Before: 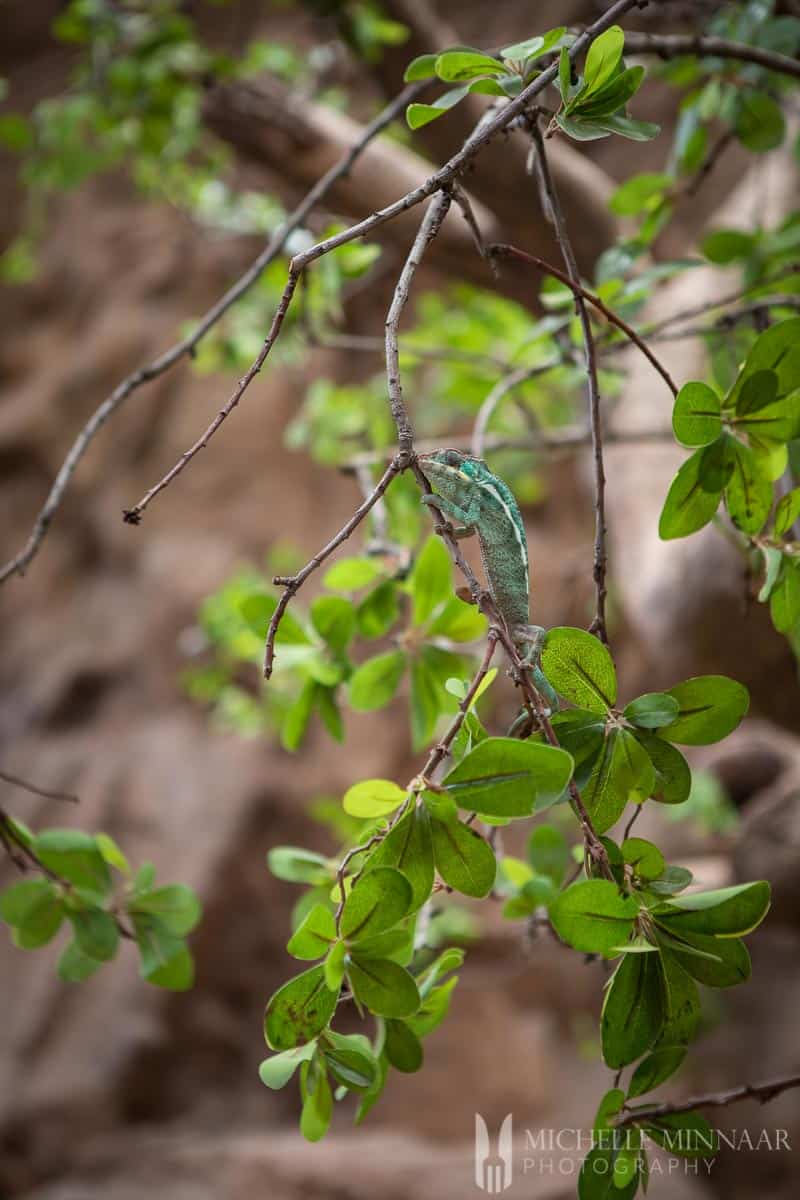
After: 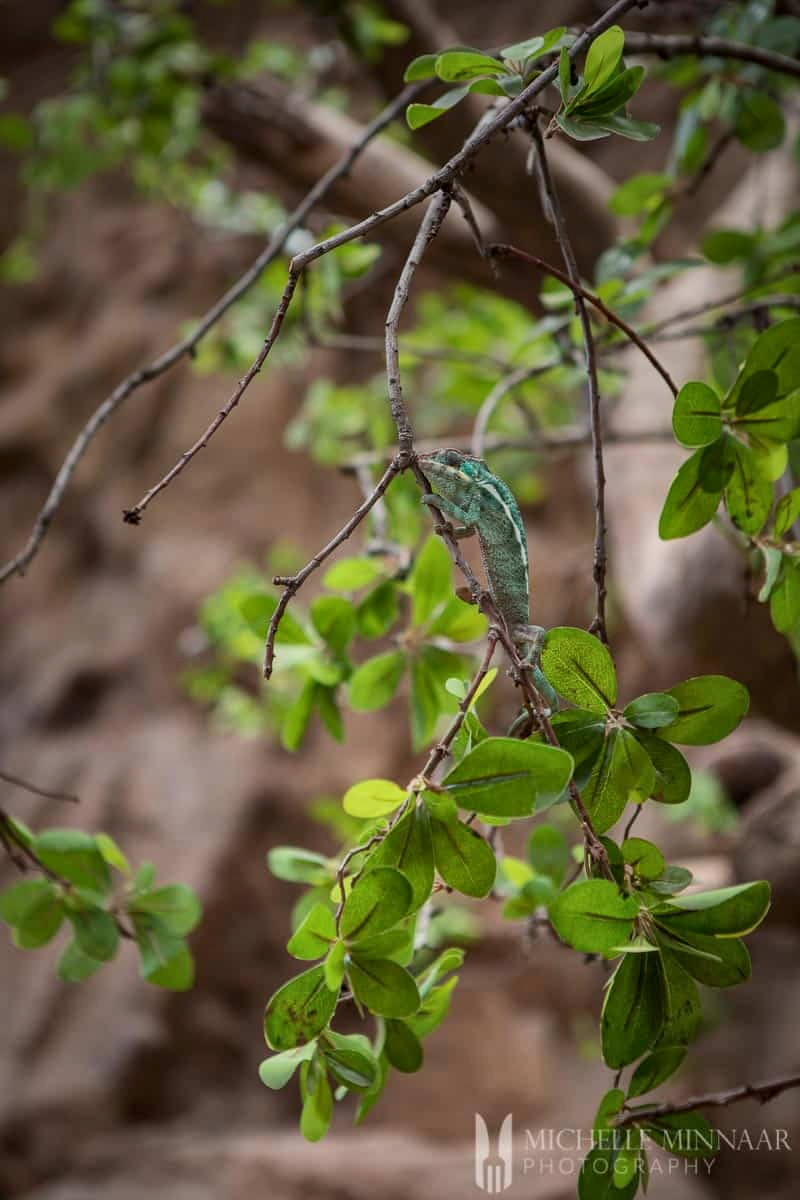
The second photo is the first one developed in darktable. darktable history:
graduated density: on, module defaults
local contrast: mode bilateral grid, contrast 20, coarseness 50, detail 120%, midtone range 0.2
